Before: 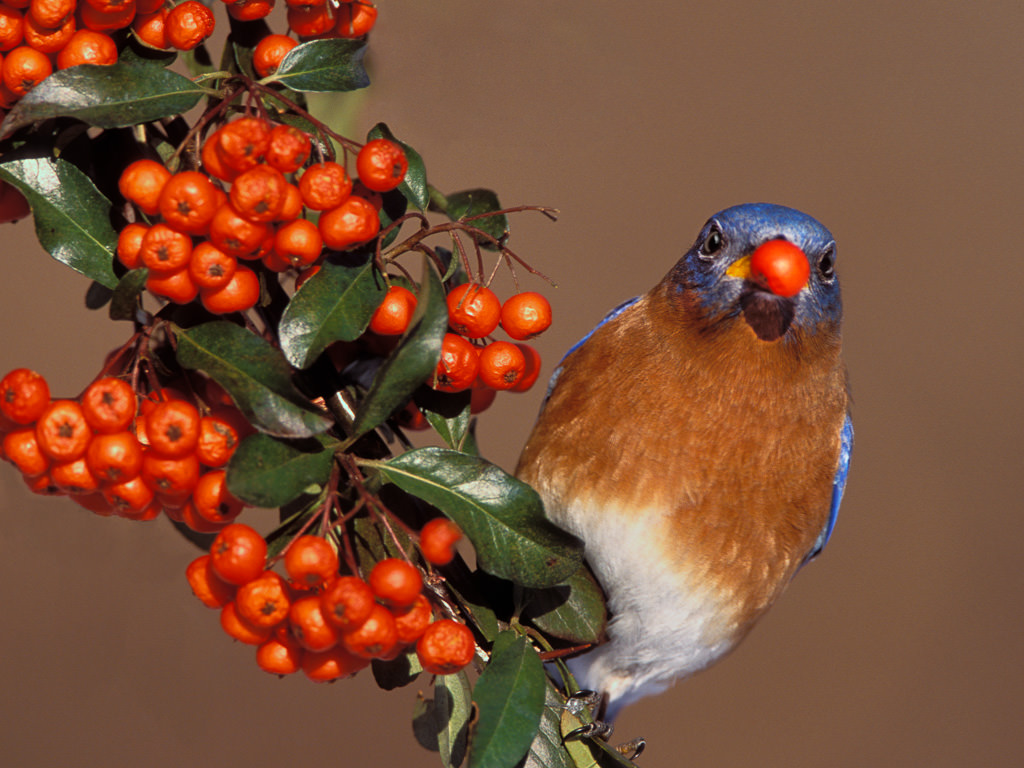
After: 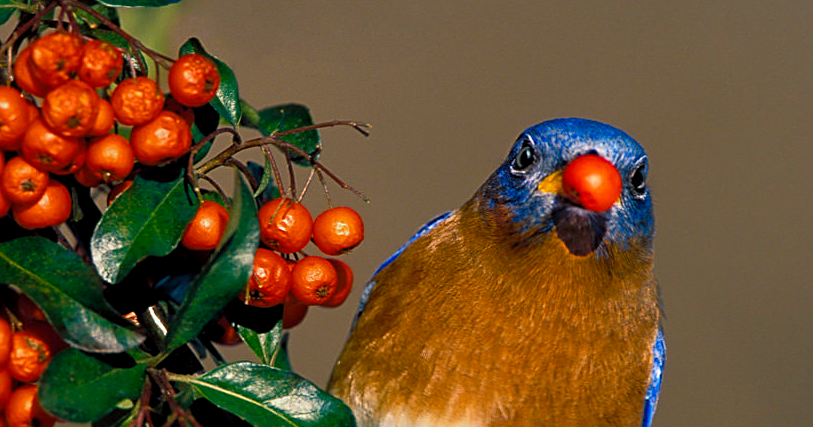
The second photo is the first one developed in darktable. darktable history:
sharpen: on, module defaults
crop: left 18.38%, top 11.092%, right 2.134%, bottom 33.217%
color balance rgb: shadows lift › luminance -28.76%, shadows lift › chroma 10%, shadows lift › hue 230°, power › chroma 0.5%, power › hue 215°, highlights gain › luminance 7.14%, highlights gain › chroma 1%, highlights gain › hue 50°, global offset › luminance -0.29%, global offset › hue 260°, perceptual saturation grading › global saturation 20%, perceptual saturation grading › highlights -13.92%, perceptual saturation grading › shadows 50%
